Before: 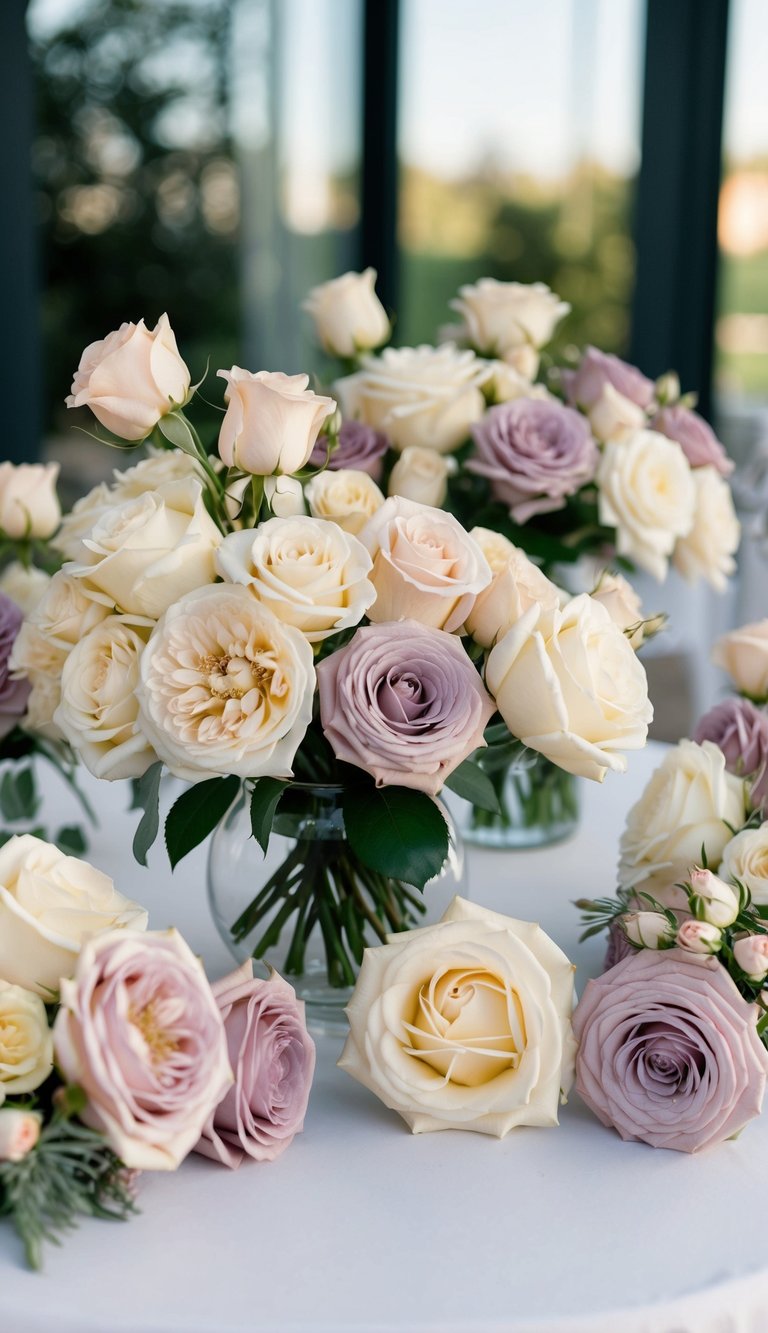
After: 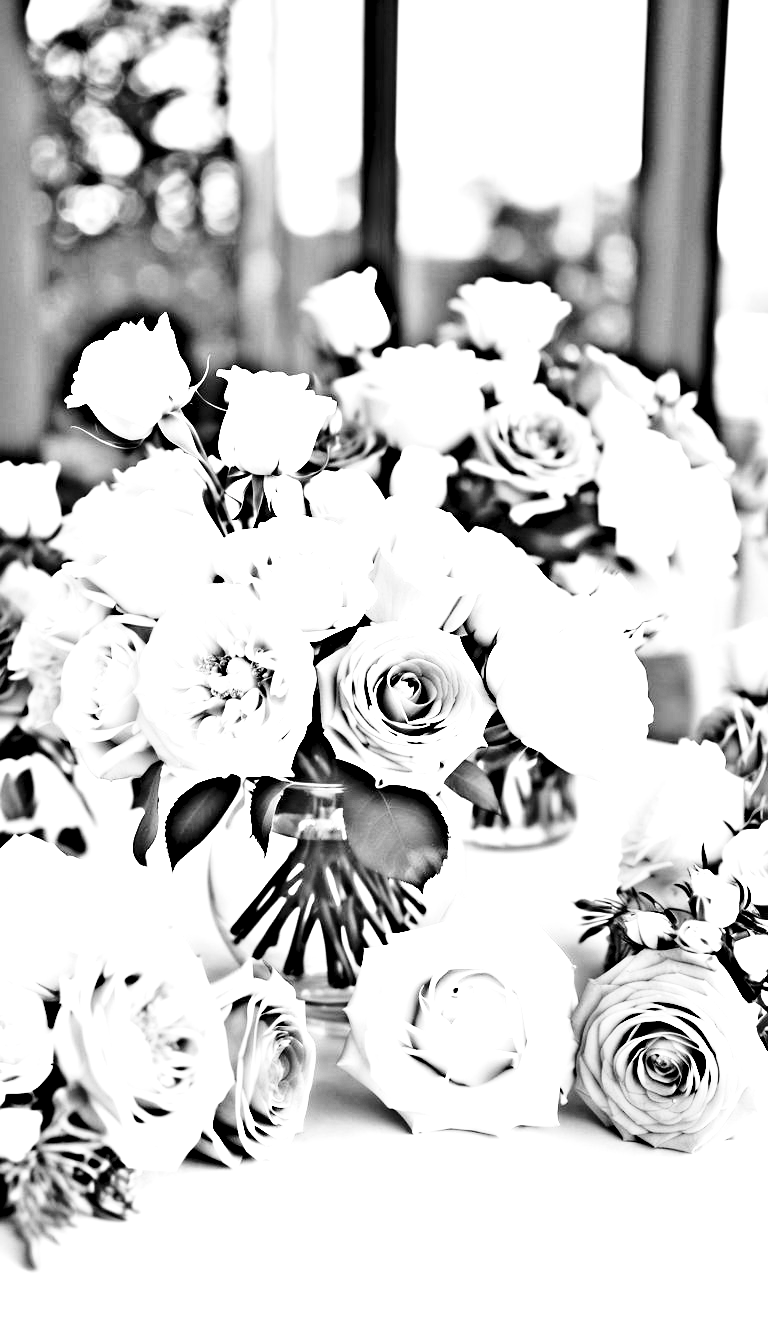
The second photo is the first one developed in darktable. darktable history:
exposure: exposure 2.25 EV, compensate highlight preservation false
base curve: curves: ch0 [(0, 0) (0.028, 0.03) (0.121, 0.232) (0.46, 0.748) (0.859, 0.968) (1, 1)], preserve colors none
white balance: red 0.924, blue 1.095
color balance rgb: linear chroma grading › global chroma 15%, perceptual saturation grading › global saturation 30%
highpass: on, module defaults
sharpen: radius 5.325, amount 0.312, threshold 26.433
contrast equalizer: octaves 7, y [[0.502, 0.505, 0.512, 0.529, 0.564, 0.588], [0.5 ×6], [0.502, 0.505, 0.512, 0.529, 0.564, 0.588], [0, 0.001, 0.001, 0.004, 0.008, 0.011], [0, 0.001, 0.001, 0.004, 0.008, 0.011]], mix -1
